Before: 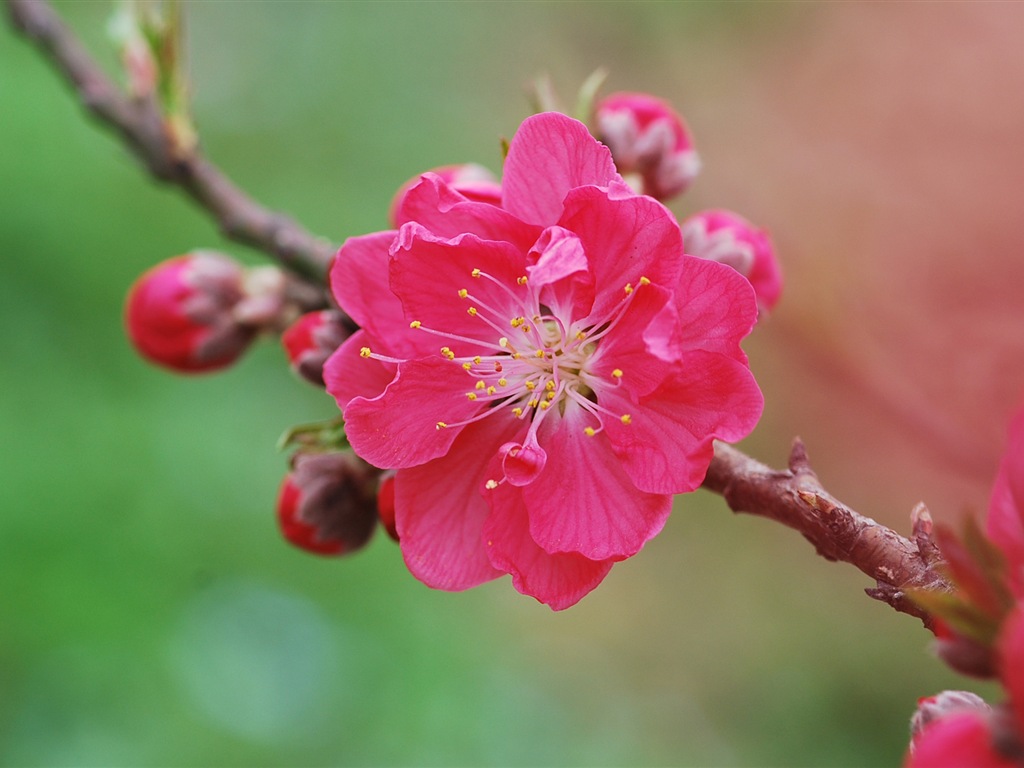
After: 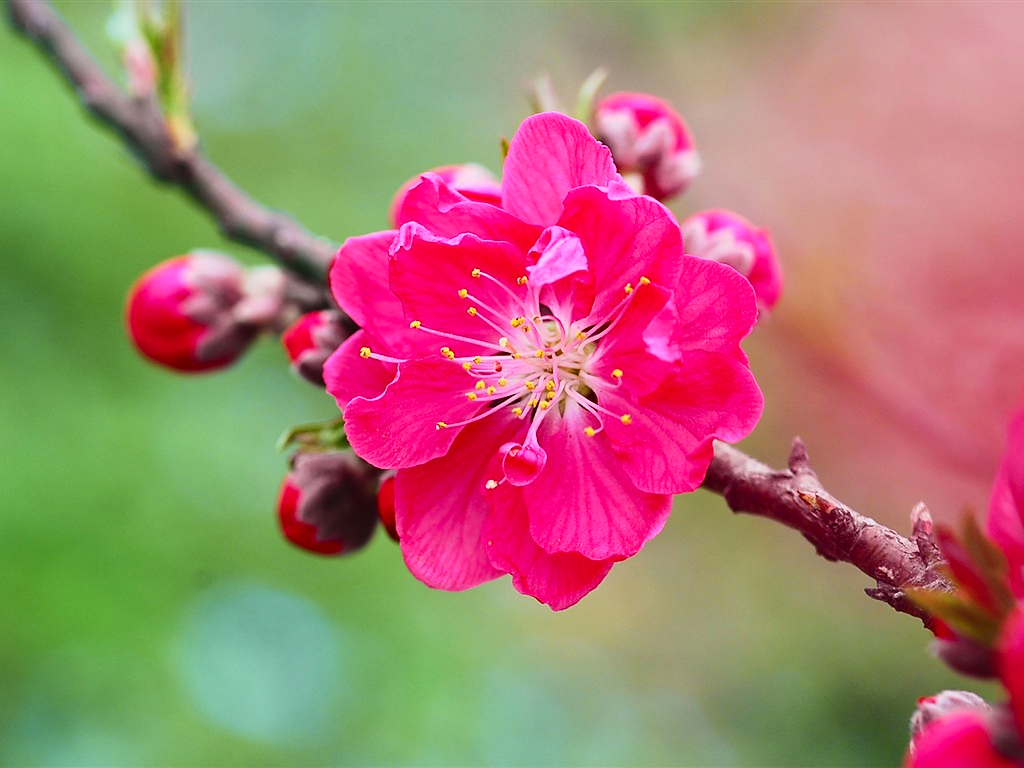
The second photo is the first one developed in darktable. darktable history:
sharpen: radius 1, threshold 1
tone curve: curves: ch0 [(0, 0.031) (0.139, 0.084) (0.311, 0.278) (0.495, 0.544) (0.718, 0.816) (0.841, 0.909) (1, 0.967)]; ch1 [(0, 0) (0.272, 0.249) (0.388, 0.385) (0.469, 0.456) (0.495, 0.497) (0.538, 0.545) (0.578, 0.595) (0.707, 0.778) (1, 1)]; ch2 [(0, 0) (0.125, 0.089) (0.353, 0.329) (0.443, 0.408) (0.502, 0.499) (0.557, 0.531) (0.608, 0.631) (1, 1)], color space Lab, independent channels, preserve colors none
